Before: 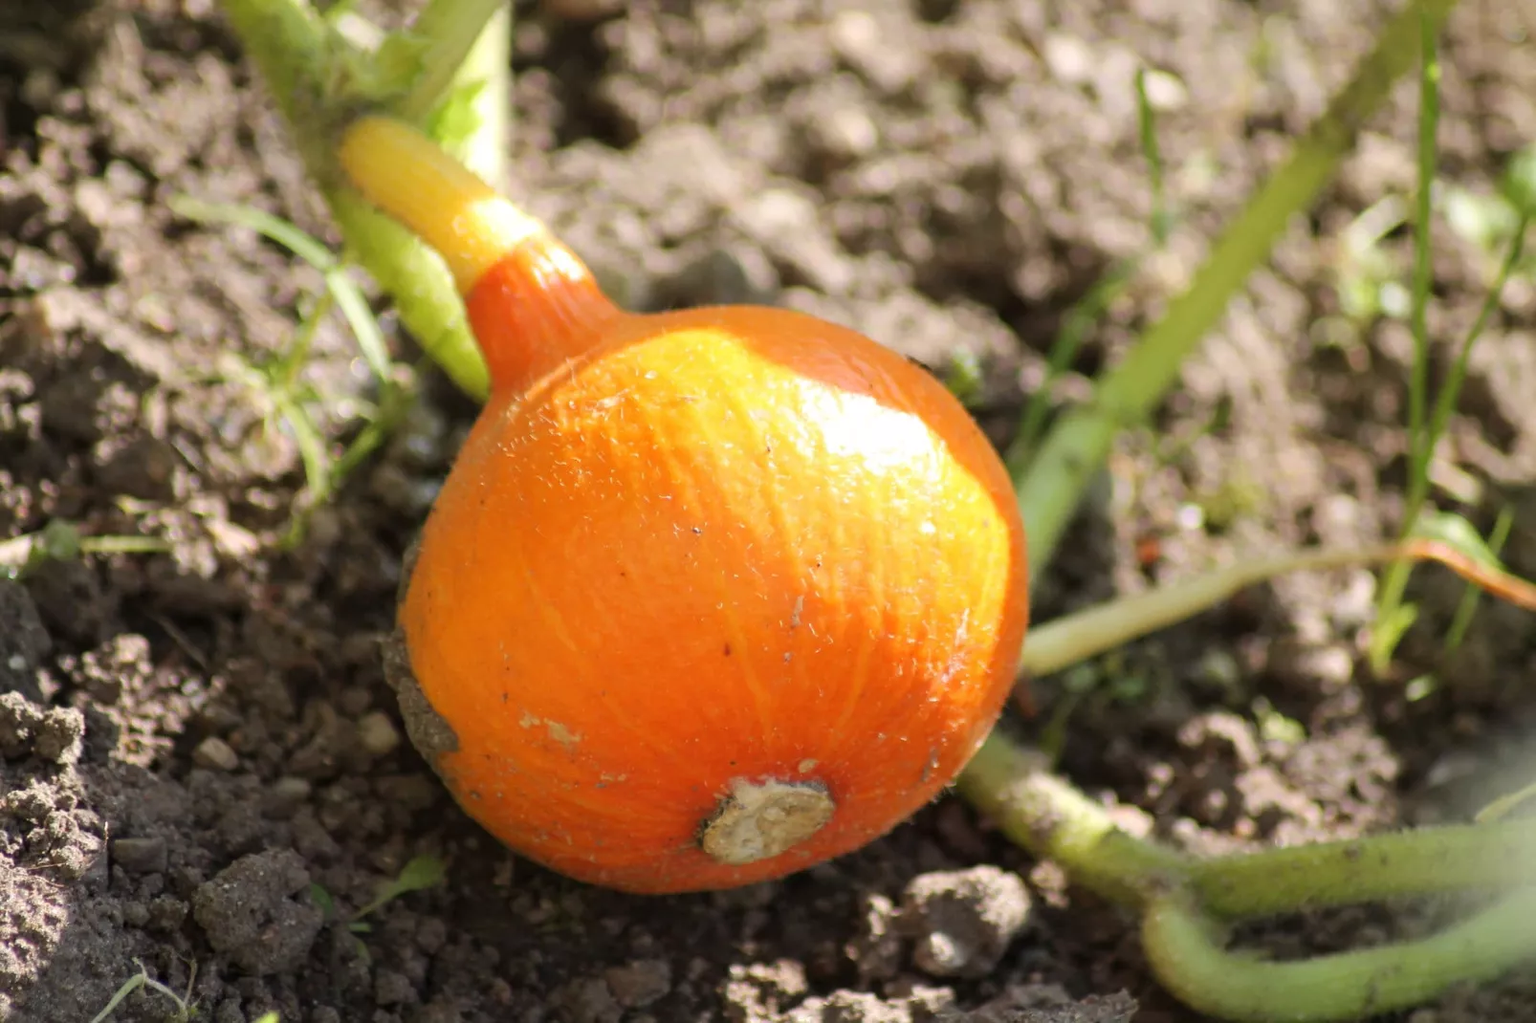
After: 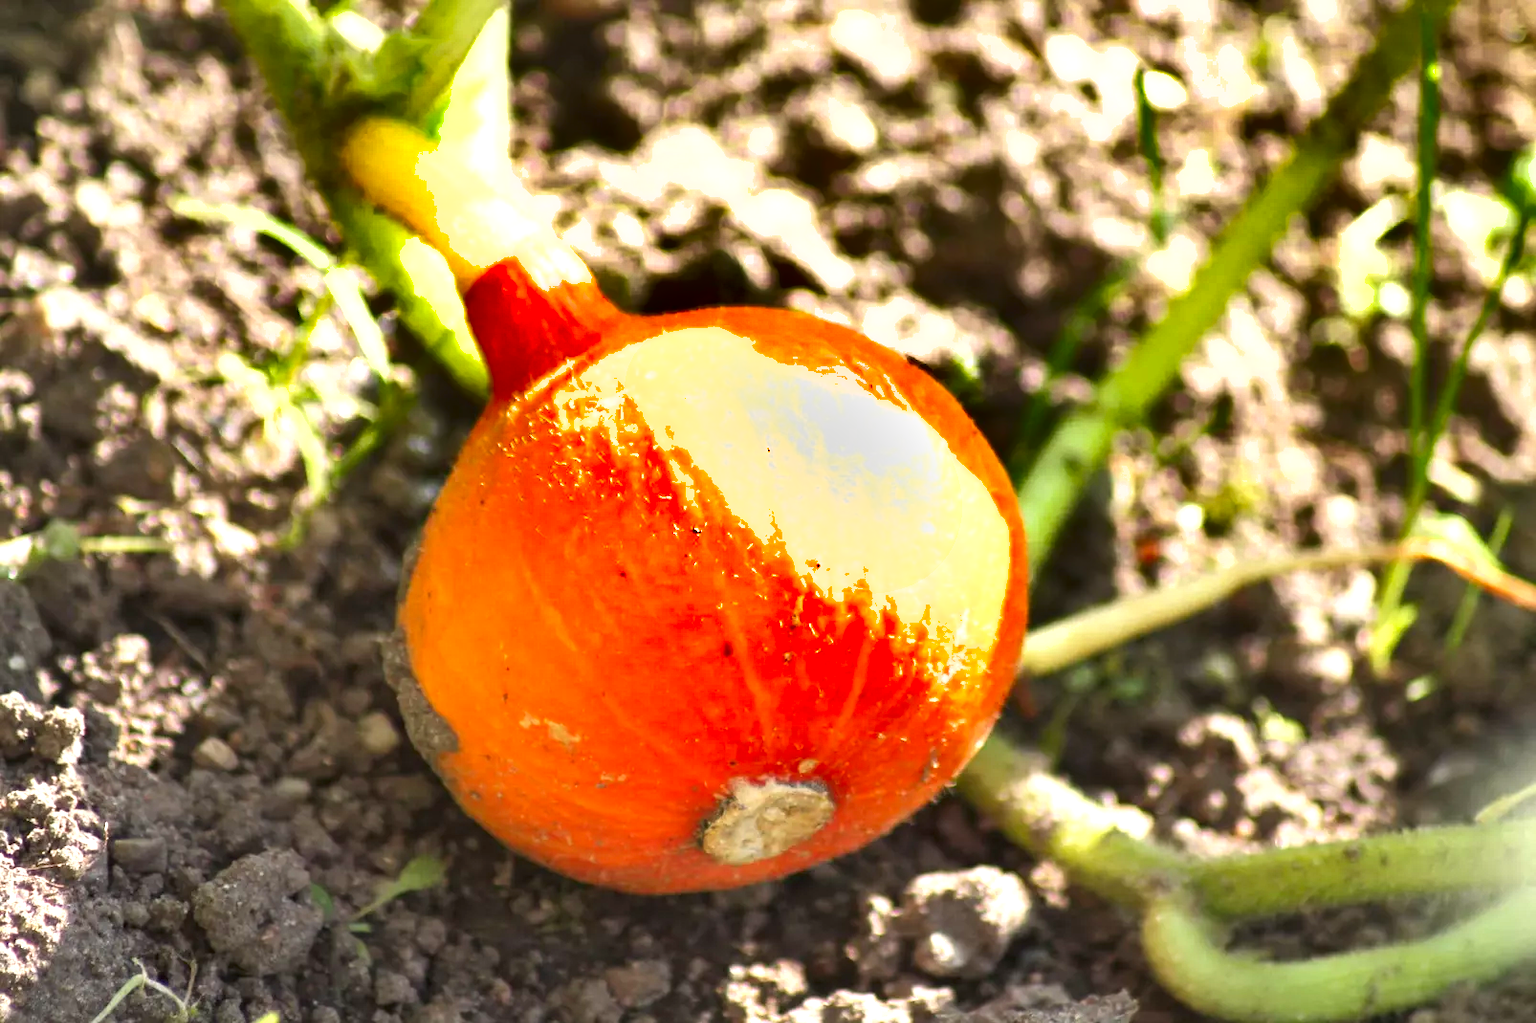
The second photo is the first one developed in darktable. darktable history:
shadows and highlights: shadows 80.47, white point adjustment -9.04, highlights -61.43, soften with gaussian
exposure: black level correction 0, exposure 1.377 EV, compensate highlight preservation false
